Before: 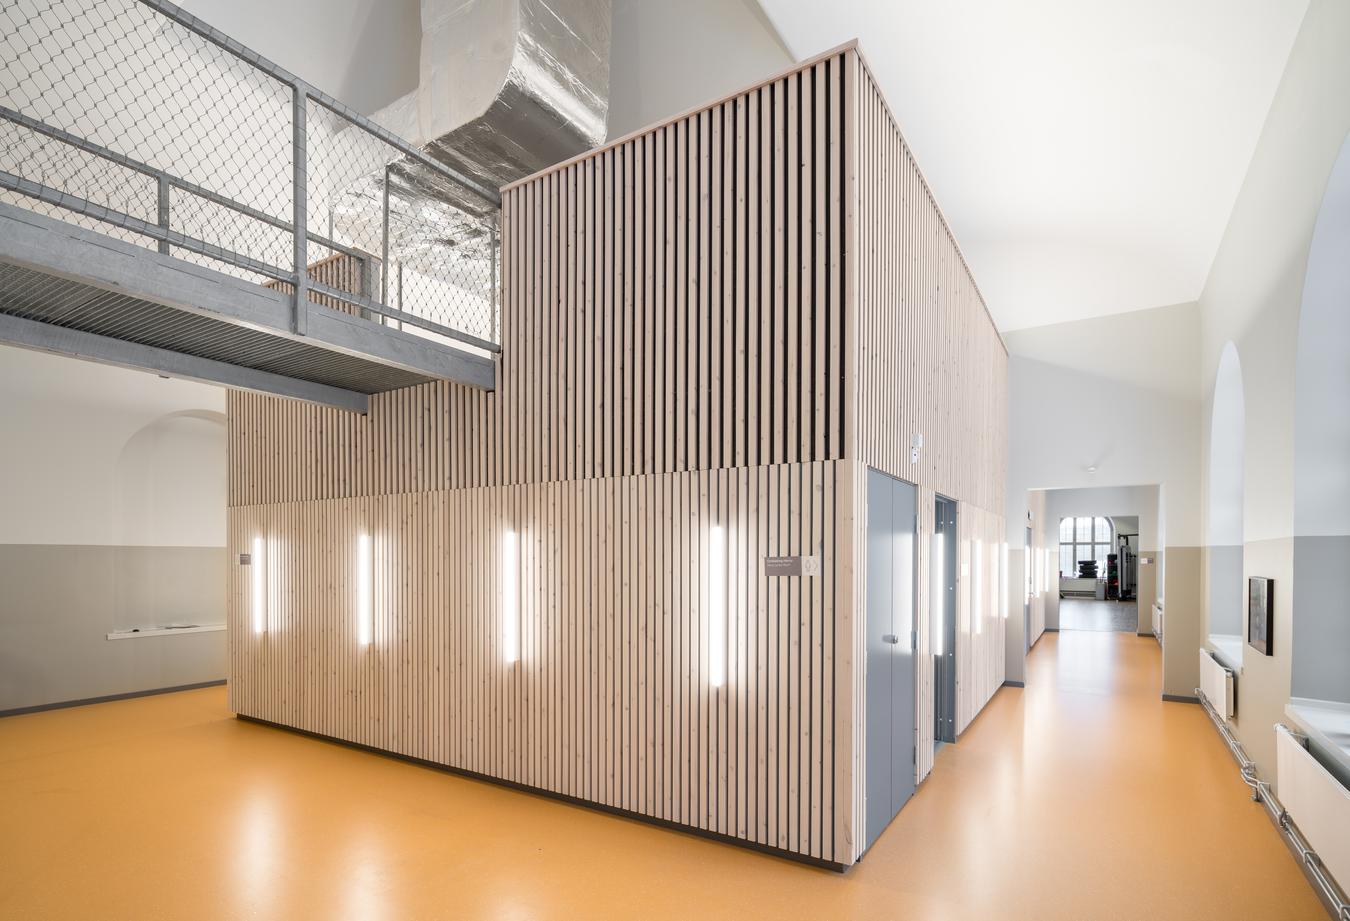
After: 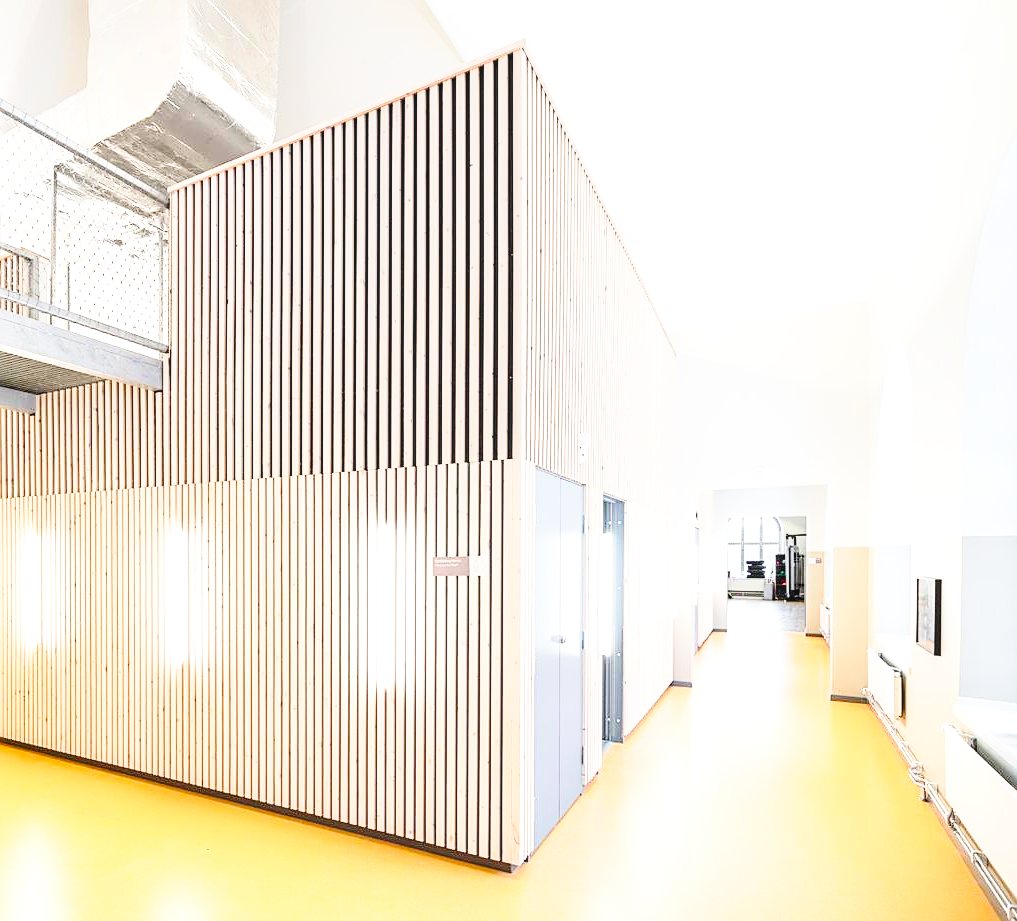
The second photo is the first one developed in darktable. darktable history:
contrast brightness saturation: contrast 0.2, brightness 0.16, saturation 0.22
base curve: curves: ch0 [(0, 0) (0.028, 0.03) (0.121, 0.232) (0.46, 0.748) (0.859, 0.968) (1, 1)], preserve colors none
exposure: exposure 0.64 EV, compensate highlight preservation false
sharpen: on, module defaults
crop and rotate: left 24.6%
local contrast: on, module defaults
